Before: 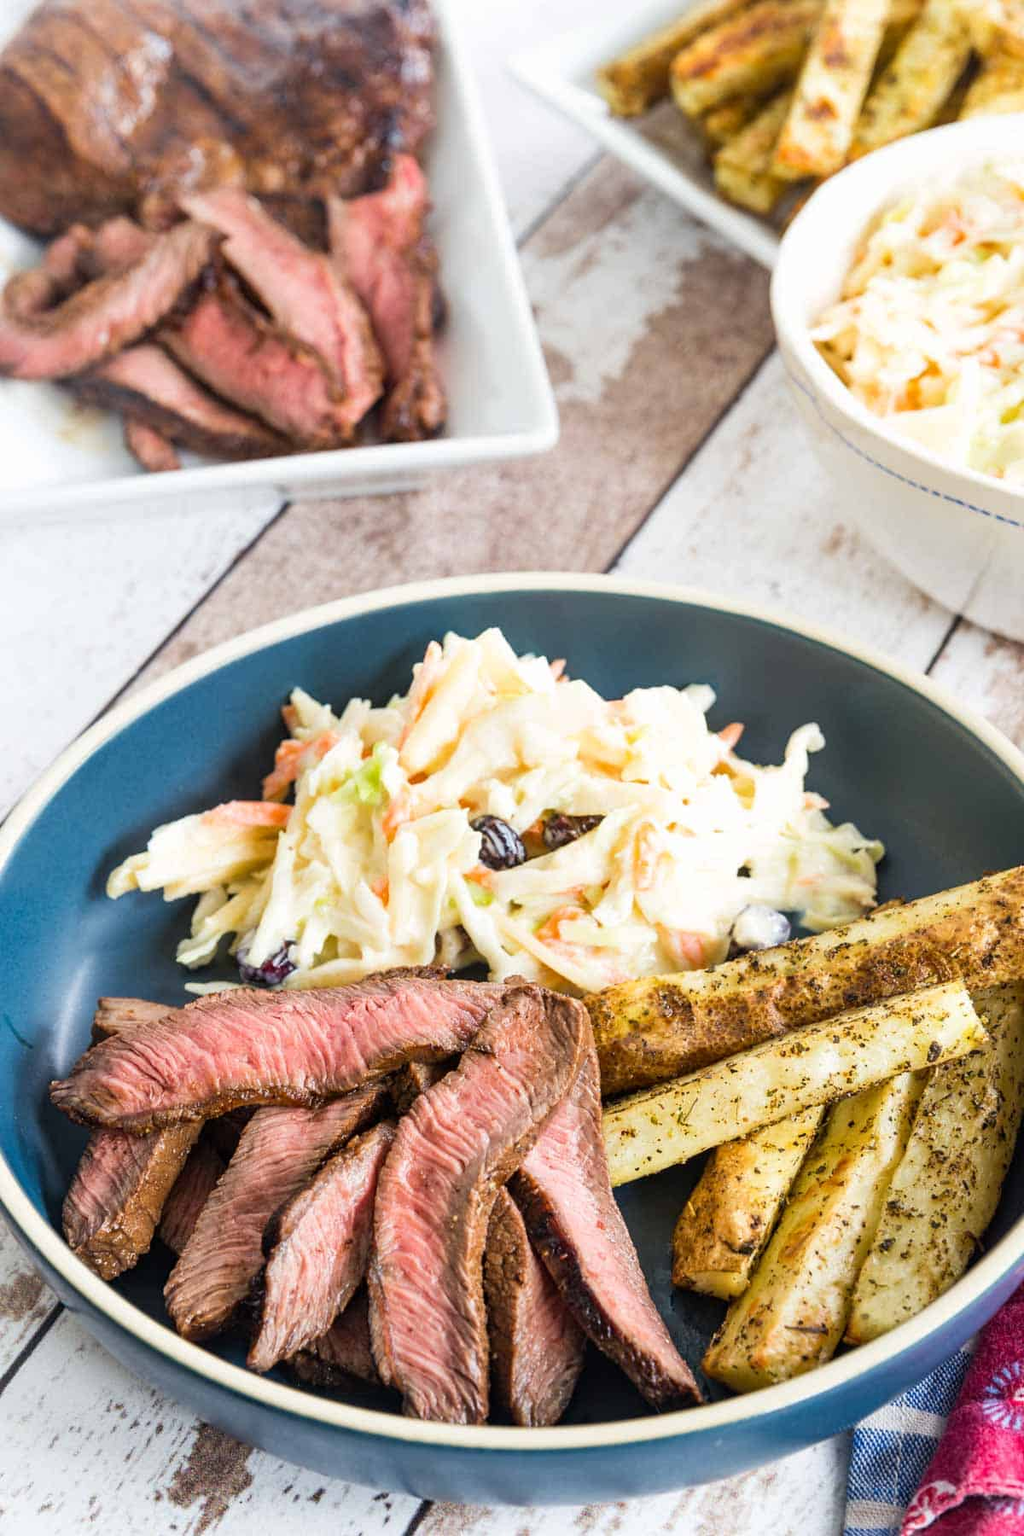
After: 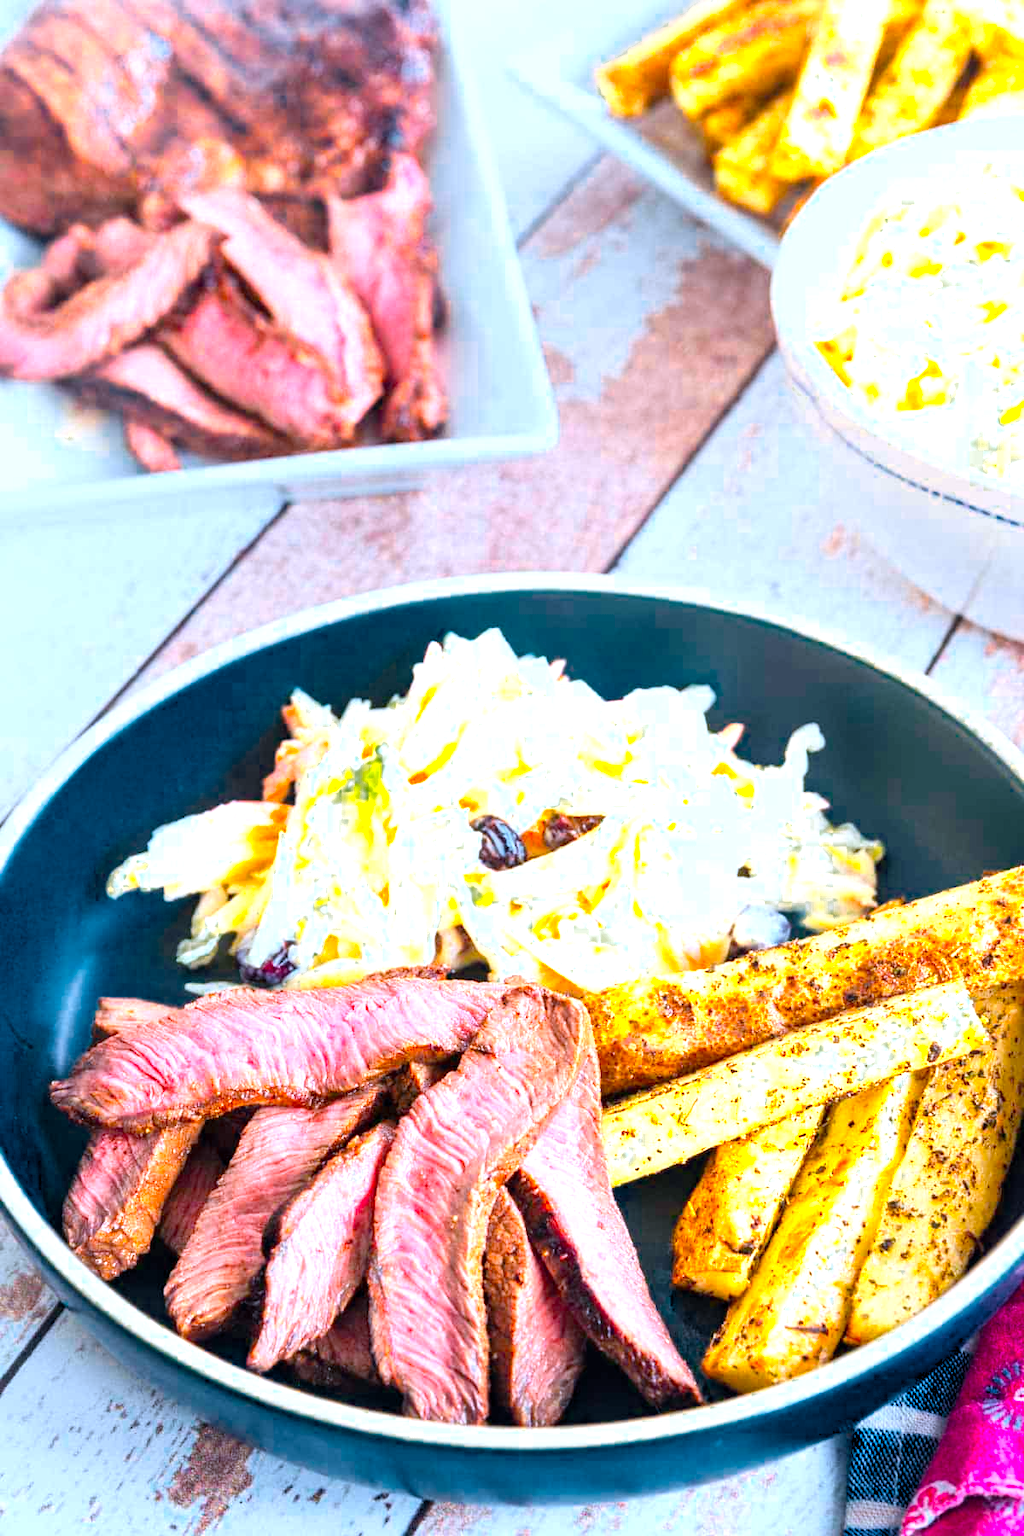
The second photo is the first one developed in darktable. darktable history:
color calibration: output R [1.422, -0.35, -0.252, 0], output G [-0.238, 1.259, -0.084, 0], output B [-0.081, -0.196, 1.58, 0], output brightness [0.49, 0.671, -0.57, 0], illuminant same as pipeline (D50), adaptation none (bypass), saturation algorithm version 1 (2020)
color zones: curves: ch0 [(0.25, 0.5) (0.347, 0.092) (0.75, 0.5)]; ch1 [(0.25, 0.5) (0.33, 0.51) (0.75, 0.5)]
color zones "2": curves: ch0 [(0.23, 0.551) (0.75, 0.5)]; ch1 [(0.223, 0.636) (0.75, 0.5)]; ch2 [(0.281, 0.537) (0.75, 0.5)]
